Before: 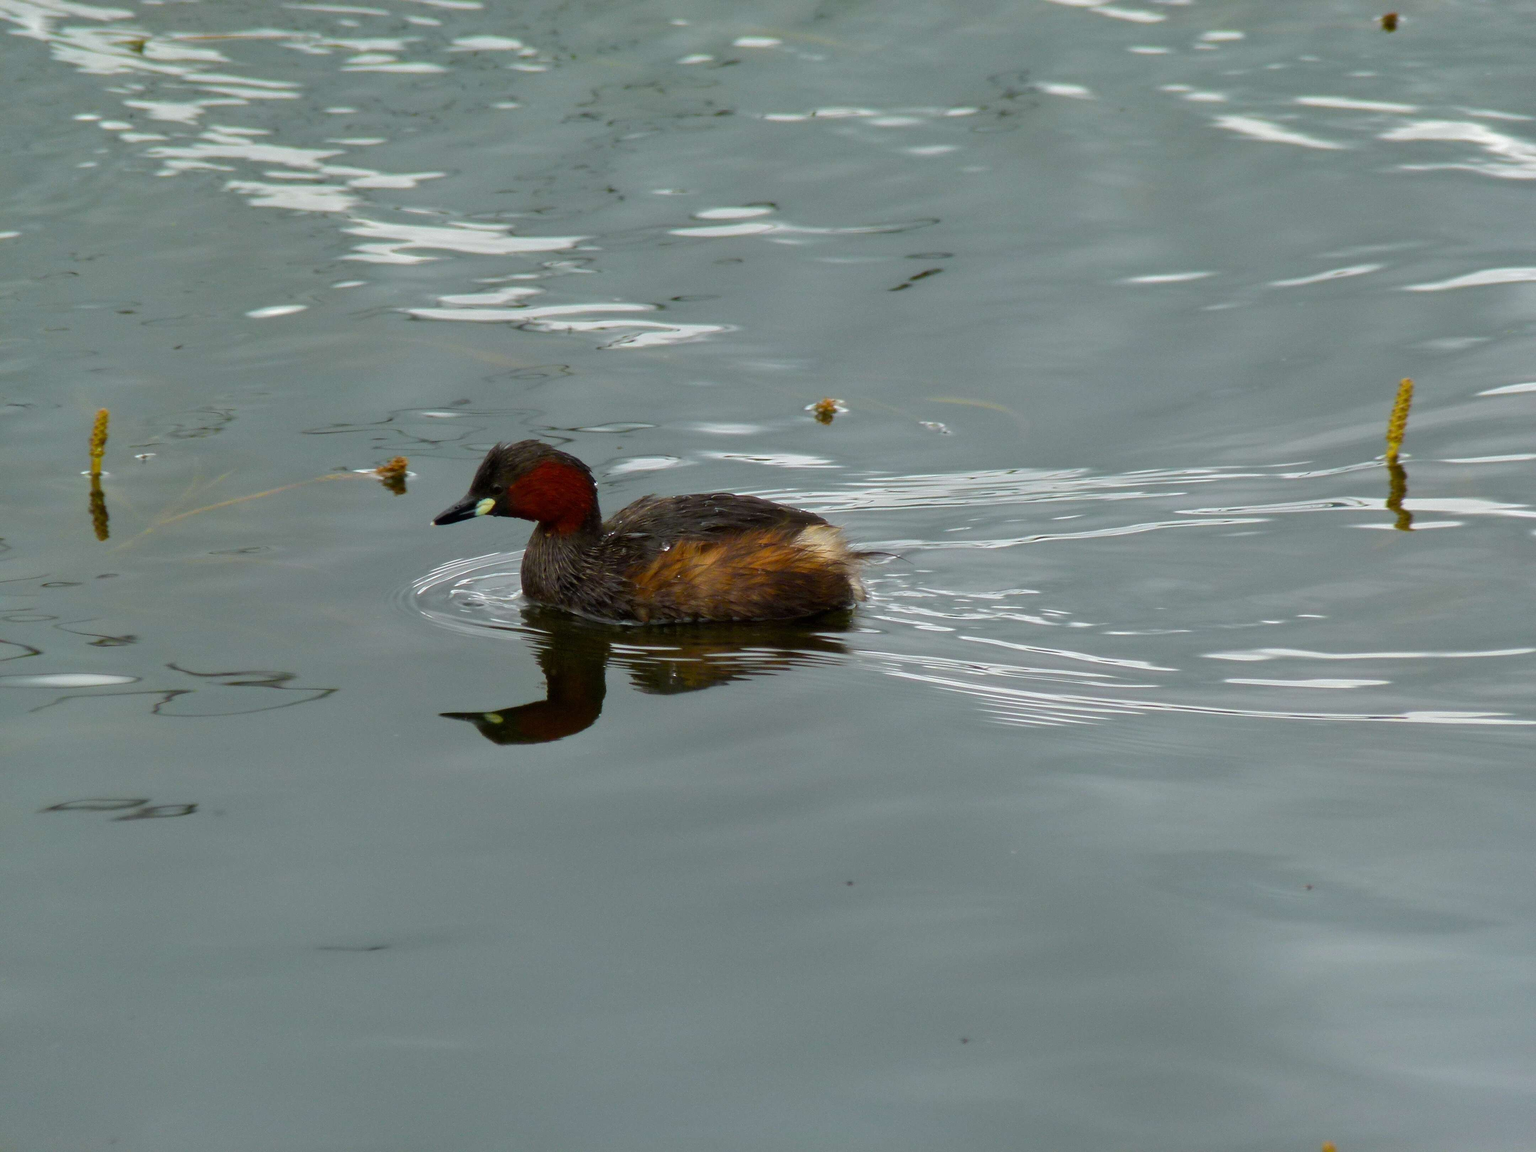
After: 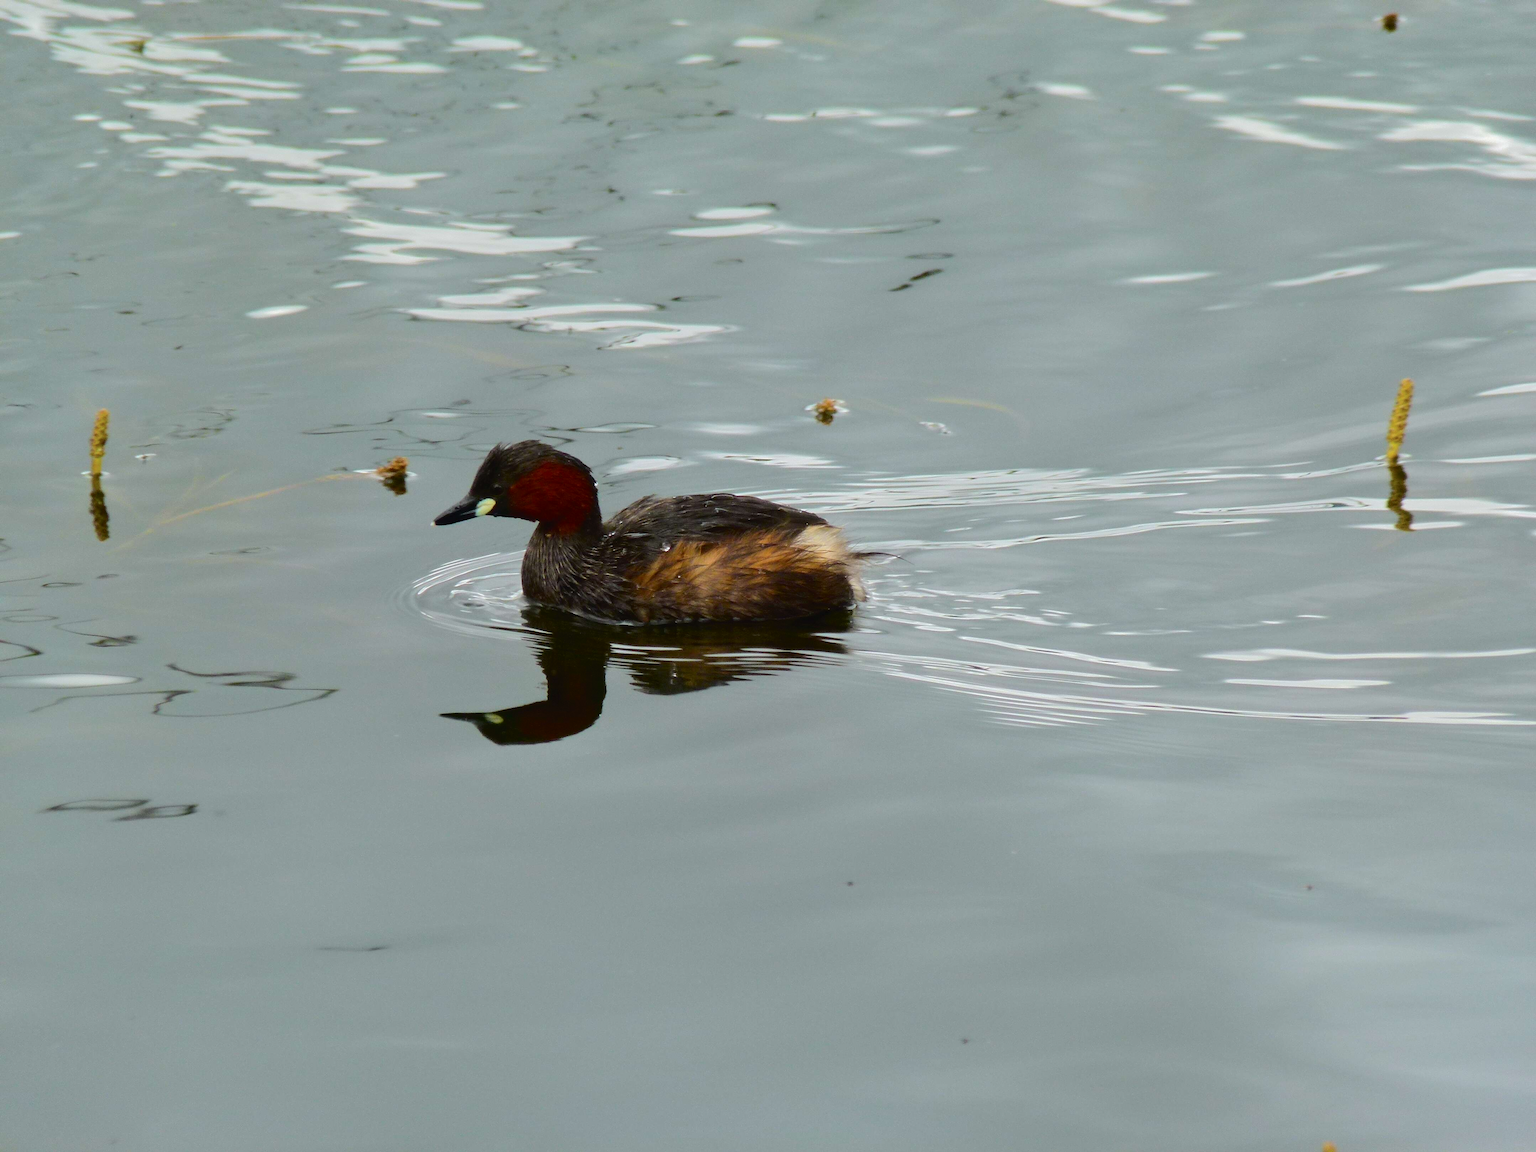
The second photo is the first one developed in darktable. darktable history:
tone curve: curves: ch0 [(0, 0) (0.003, 0.026) (0.011, 0.03) (0.025, 0.038) (0.044, 0.046) (0.069, 0.055) (0.1, 0.075) (0.136, 0.114) (0.177, 0.158) (0.224, 0.215) (0.277, 0.296) (0.335, 0.386) (0.399, 0.479) (0.468, 0.568) (0.543, 0.637) (0.623, 0.707) (0.709, 0.773) (0.801, 0.834) (0.898, 0.896) (1, 1)], color space Lab, independent channels, preserve colors none
